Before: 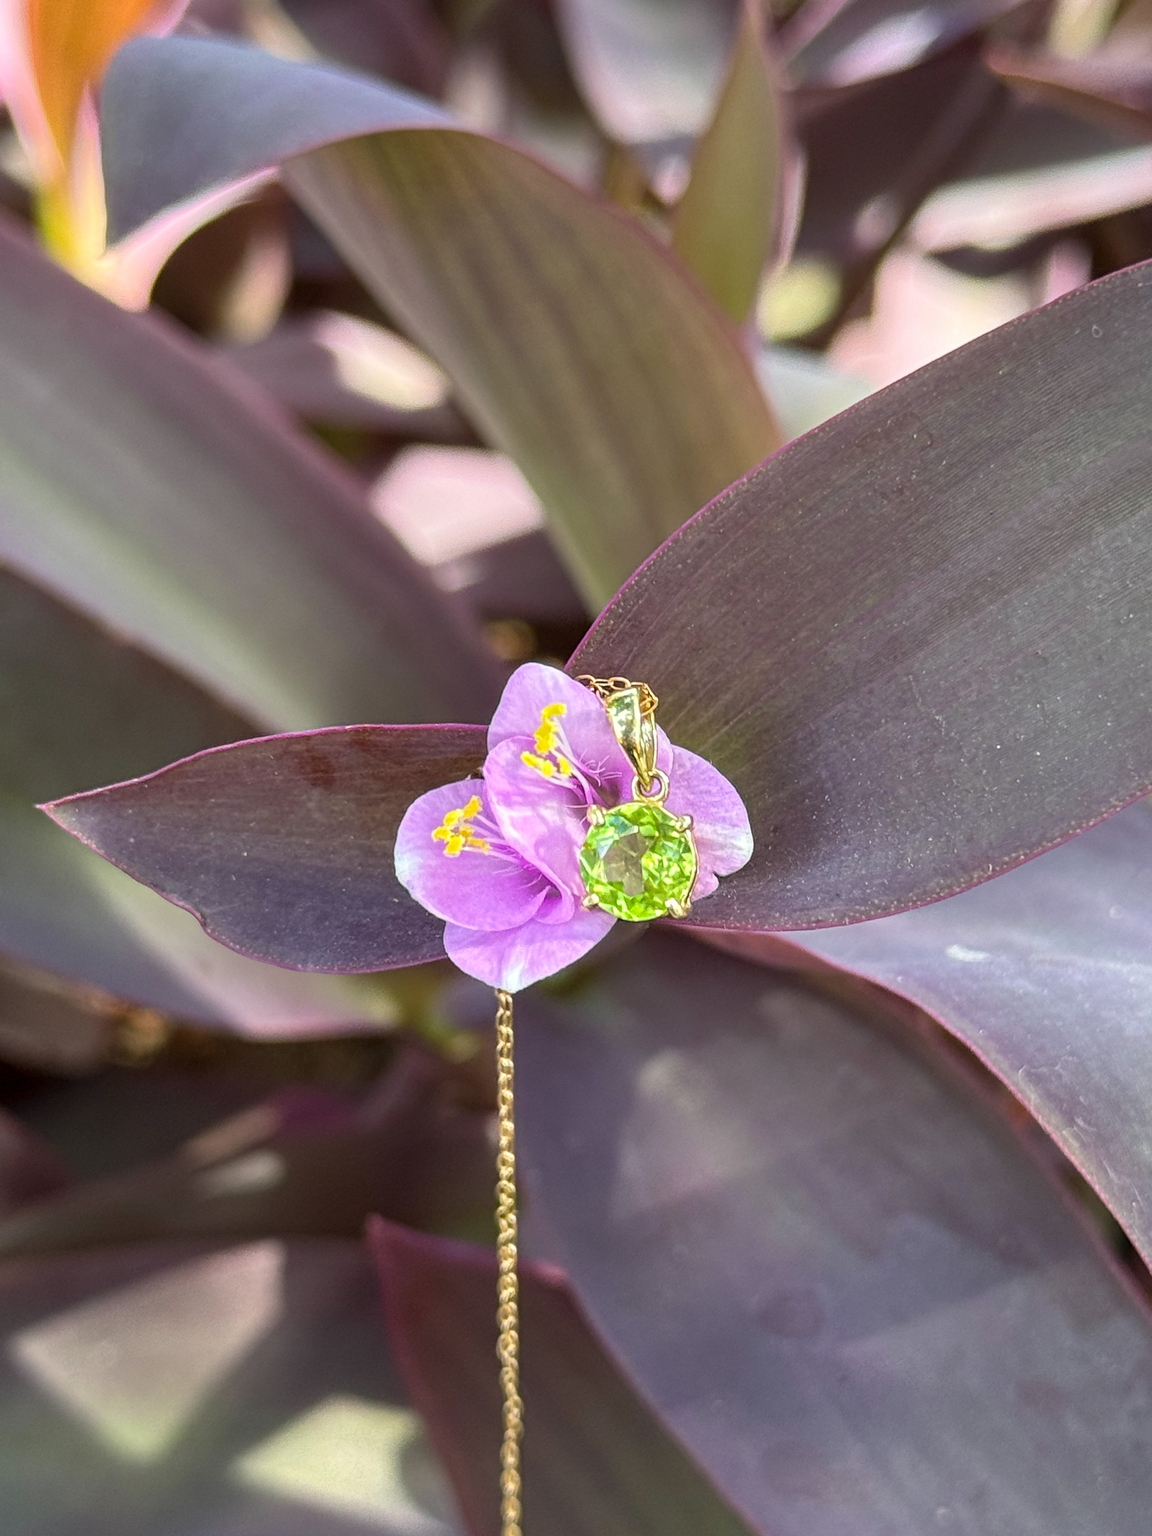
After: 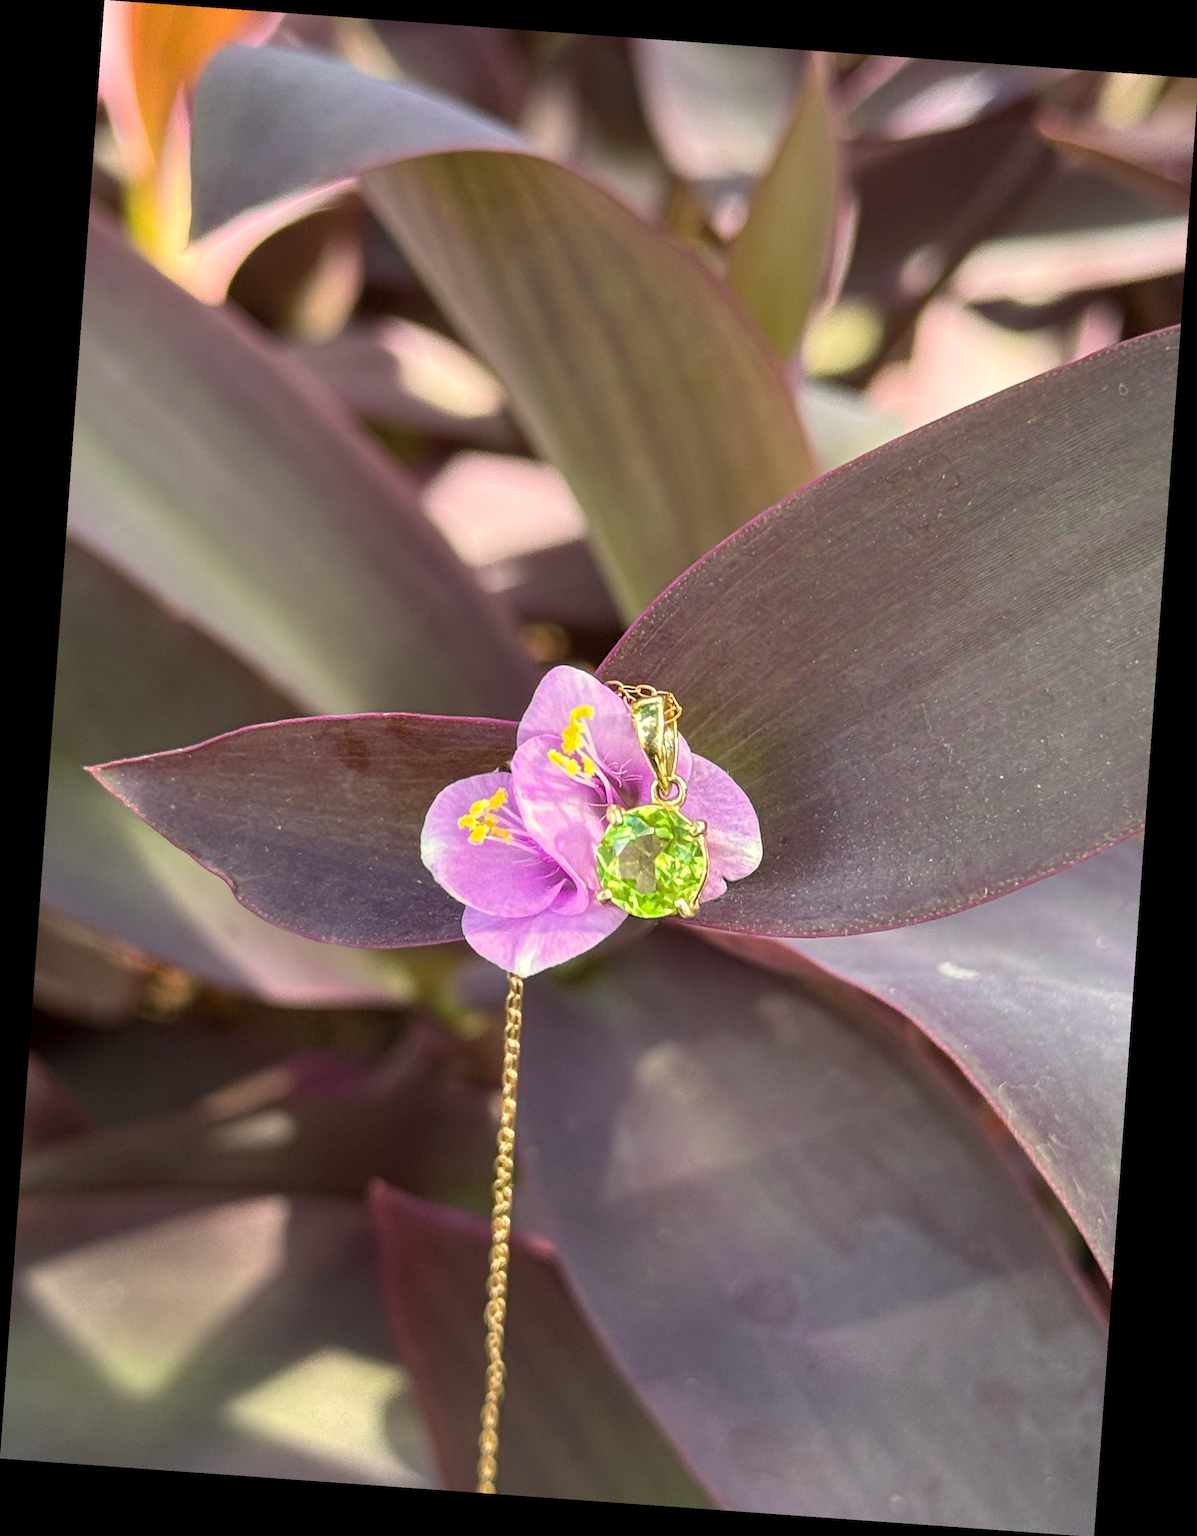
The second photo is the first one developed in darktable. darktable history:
white balance: red 1.045, blue 0.932
rotate and perspective: rotation 4.1°, automatic cropping off
